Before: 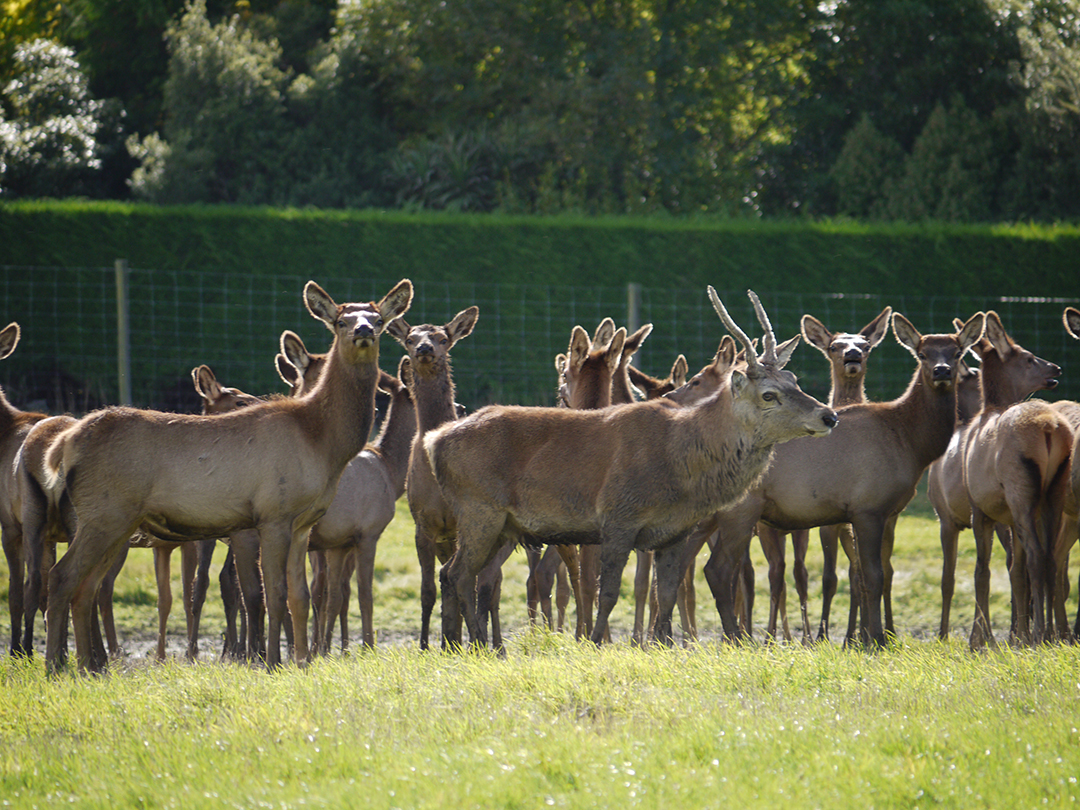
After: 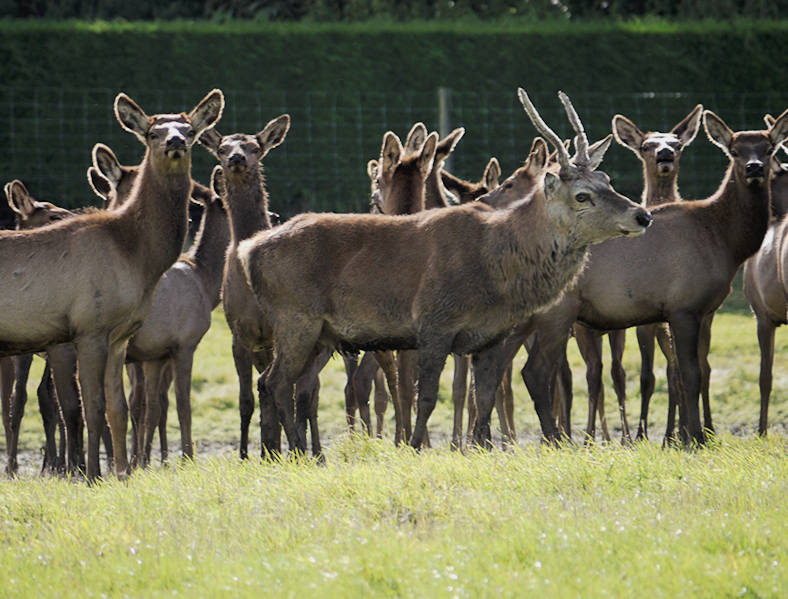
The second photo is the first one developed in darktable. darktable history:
filmic rgb: black relative exposure -16 EV, white relative exposure 6.29 EV, hardness 5.1, contrast 1.35
crop: left 16.871%, top 22.857%, right 9.116%
tone curve: curves: ch0 [(0, 0) (0.003, 0.023) (0.011, 0.033) (0.025, 0.057) (0.044, 0.099) (0.069, 0.132) (0.1, 0.155) (0.136, 0.179) (0.177, 0.213) (0.224, 0.255) (0.277, 0.299) (0.335, 0.347) (0.399, 0.407) (0.468, 0.473) (0.543, 0.546) (0.623, 0.619) (0.709, 0.698) (0.801, 0.775) (0.898, 0.871) (1, 1)], preserve colors none
rotate and perspective: rotation -1.42°, crop left 0.016, crop right 0.984, crop top 0.035, crop bottom 0.965
